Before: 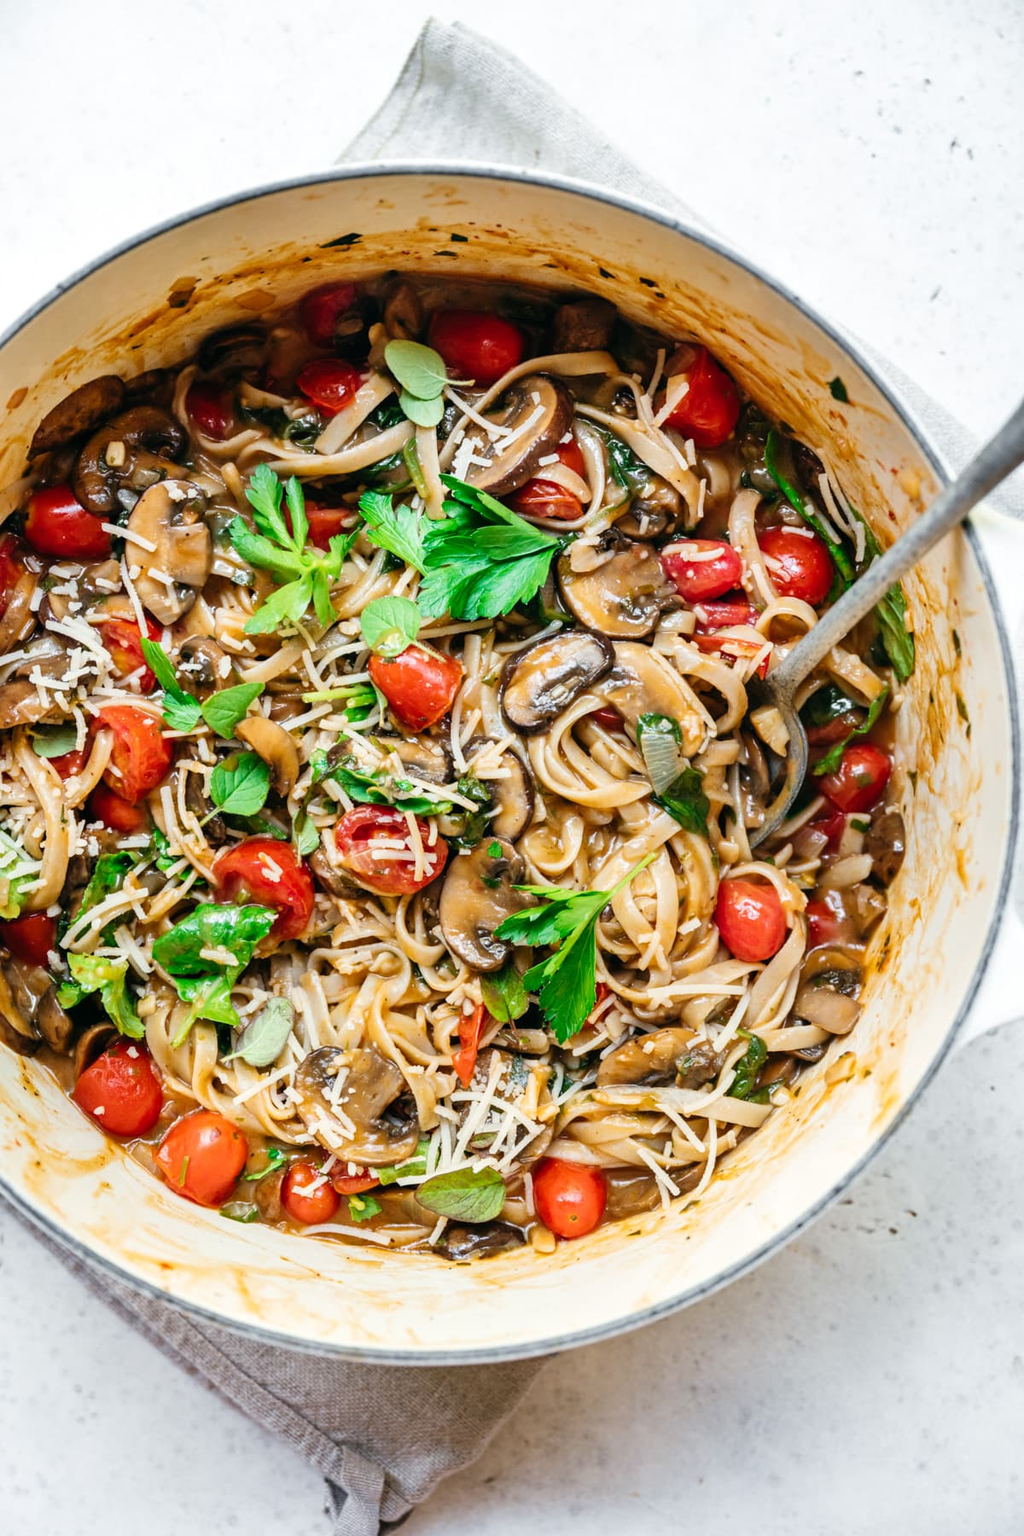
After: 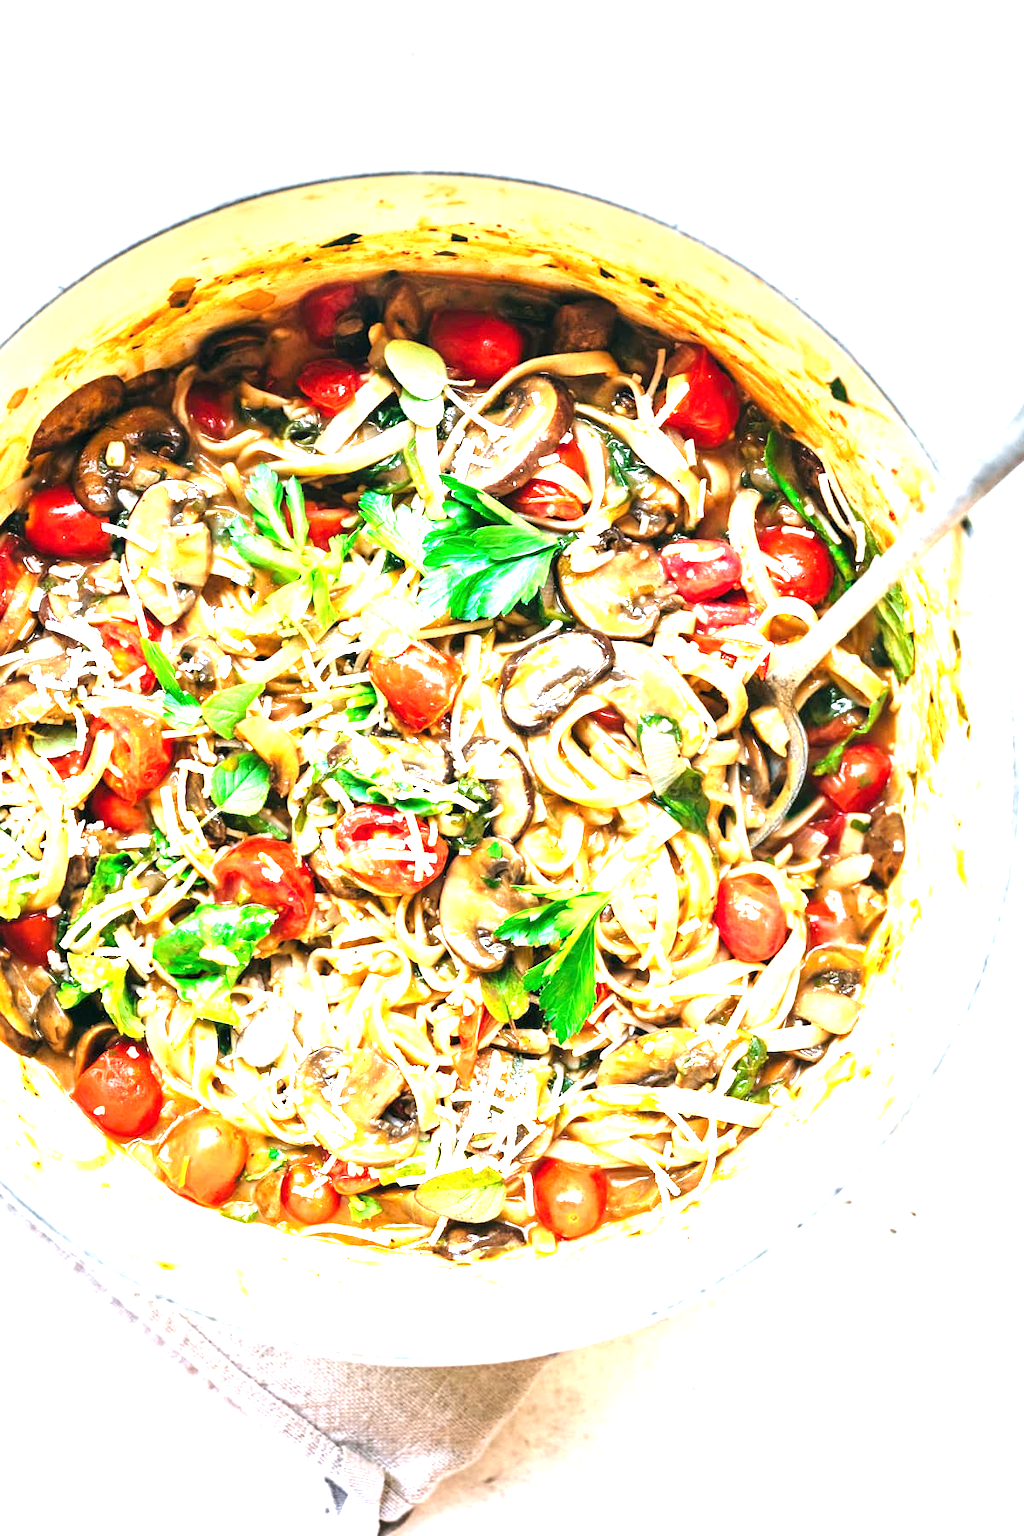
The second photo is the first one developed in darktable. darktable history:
exposure: black level correction 0, exposure 1.983 EV, compensate highlight preservation false
